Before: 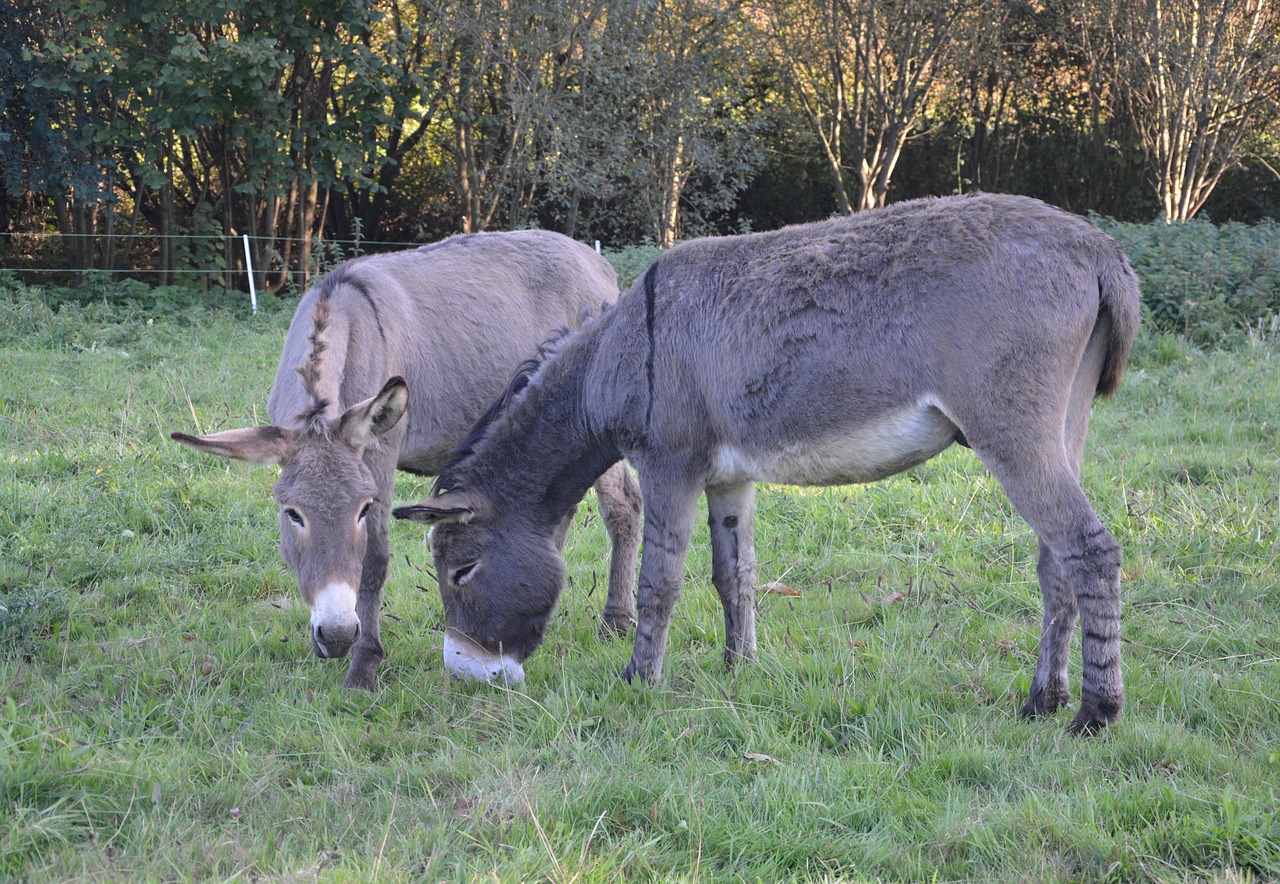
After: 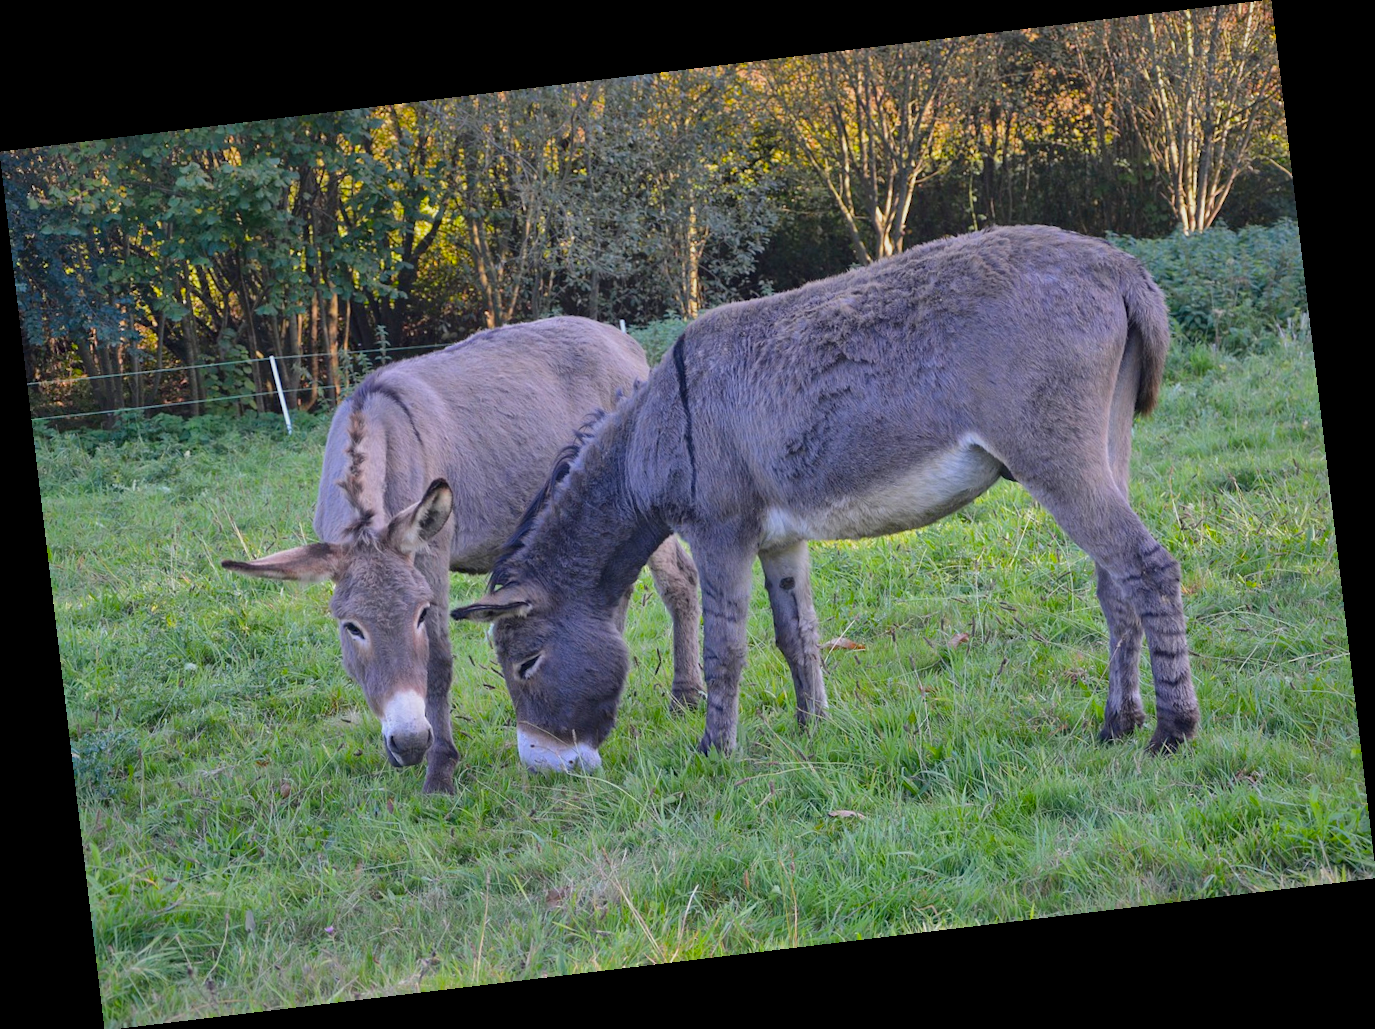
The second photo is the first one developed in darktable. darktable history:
tone equalizer: -8 EV 0.25 EV, -7 EV 0.417 EV, -6 EV 0.417 EV, -5 EV 0.25 EV, -3 EV -0.25 EV, -2 EV -0.417 EV, -1 EV -0.417 EV, +0 EV -0.25 EV, edges refinement/feathering 500, mask exposure compensation -1.57 EV, preserve details guided filter
color balance rgb: linear chroma grading › global chroma 15%, perceptual saturation grading › global saturation 30%
rotate and perspective: rotation -6.83°, automatic cropping off
local contrast: mode bilateral grid, contrast 20, coarseness 50, detail 132%, midtone range 0.2
